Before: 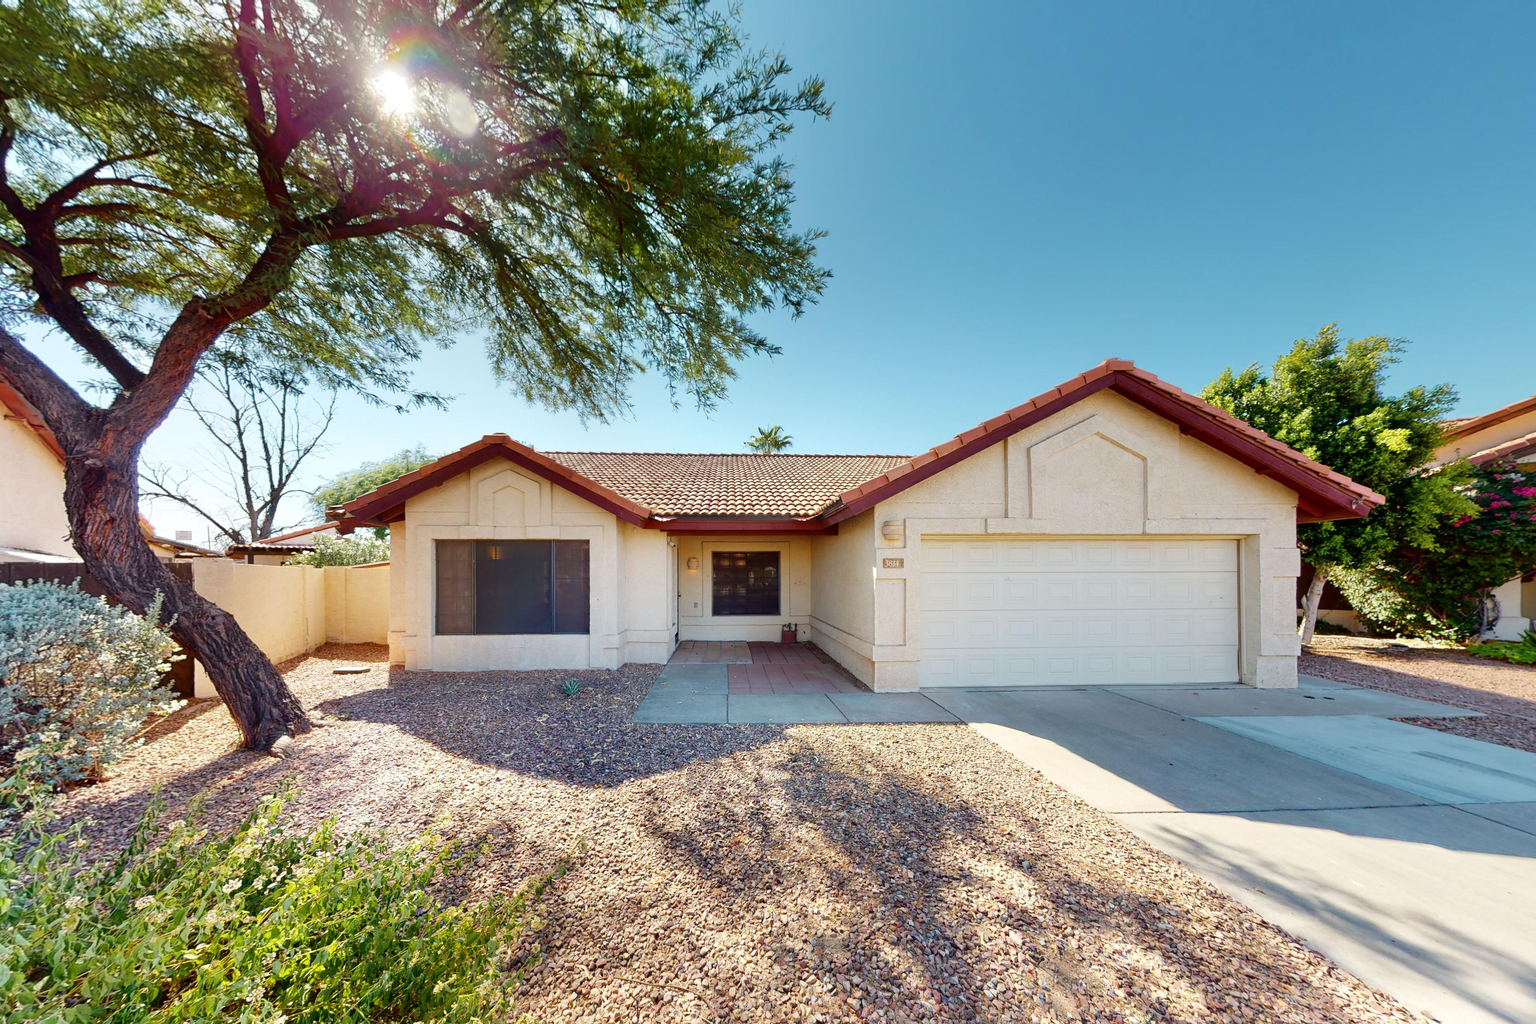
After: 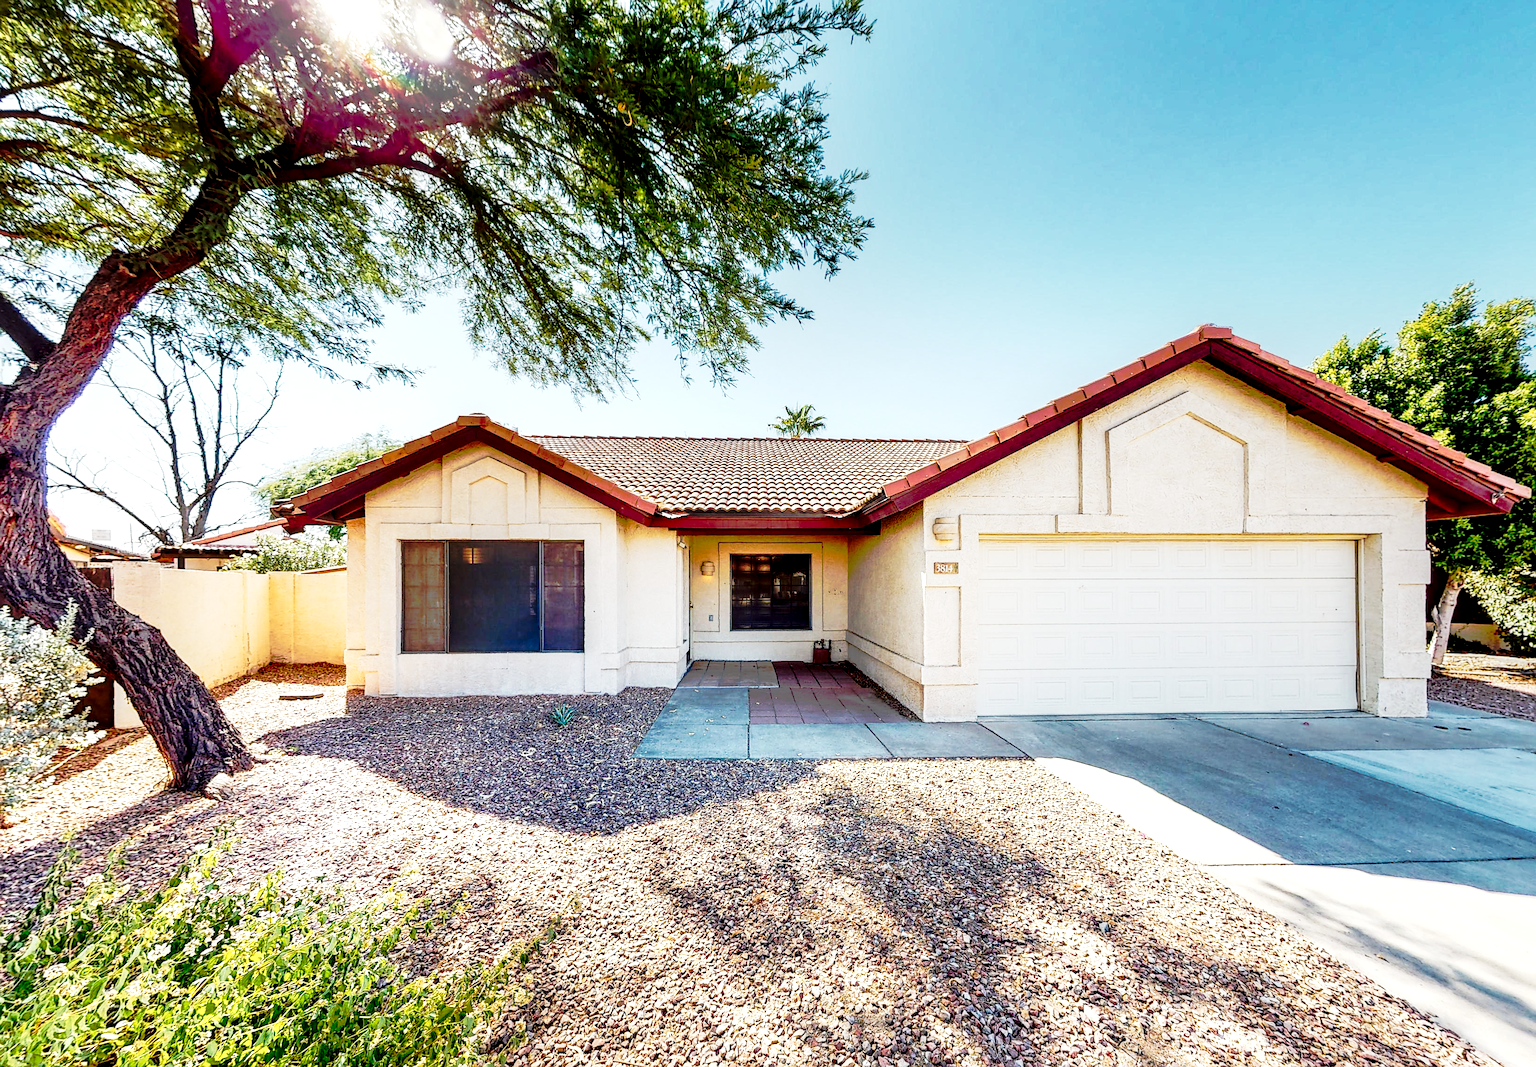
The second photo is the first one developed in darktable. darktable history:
sharpen: on, module defaults
exposure: black level correction 0, exposure 0.396 EV, compensate highlight preservation false
tone curve: curves: ch0 [(0, 0) (0.081, 0.033) (0.192, 0.124) (0.283, 0.238) (0.407, 0.476) (0.495, 0.521) (0.661, 0.756) (0.788, 0.87) (1, 0.951)]; ch1 [(0, 0) (0.161, 0.092) (0.35, 0.33) (0.392, 0.392) (0.427, 0.426) (0.479, 0.472) (0.505, 0.497) (0.521, 0.524) (0.567, 0.56) (0.583, 0.592) (0.625, 0.627) (0.678, 0.733) (1, 1)]; ch2 [(0, 0) (0.346, 0.362) (0.404, 0.427) (0.502, 0.499) (0.531, 0.523) (0.544, 0.561) (0.58, 0.59) (0.629, 0.642) (0.717, 0.678) (1, 1)], preserve colors none
local contrast: highlights 60%, shadows 61%, detail 160%
crop: left 6.428%, top 8.412%, right 9.529%, bottom 3.956%
